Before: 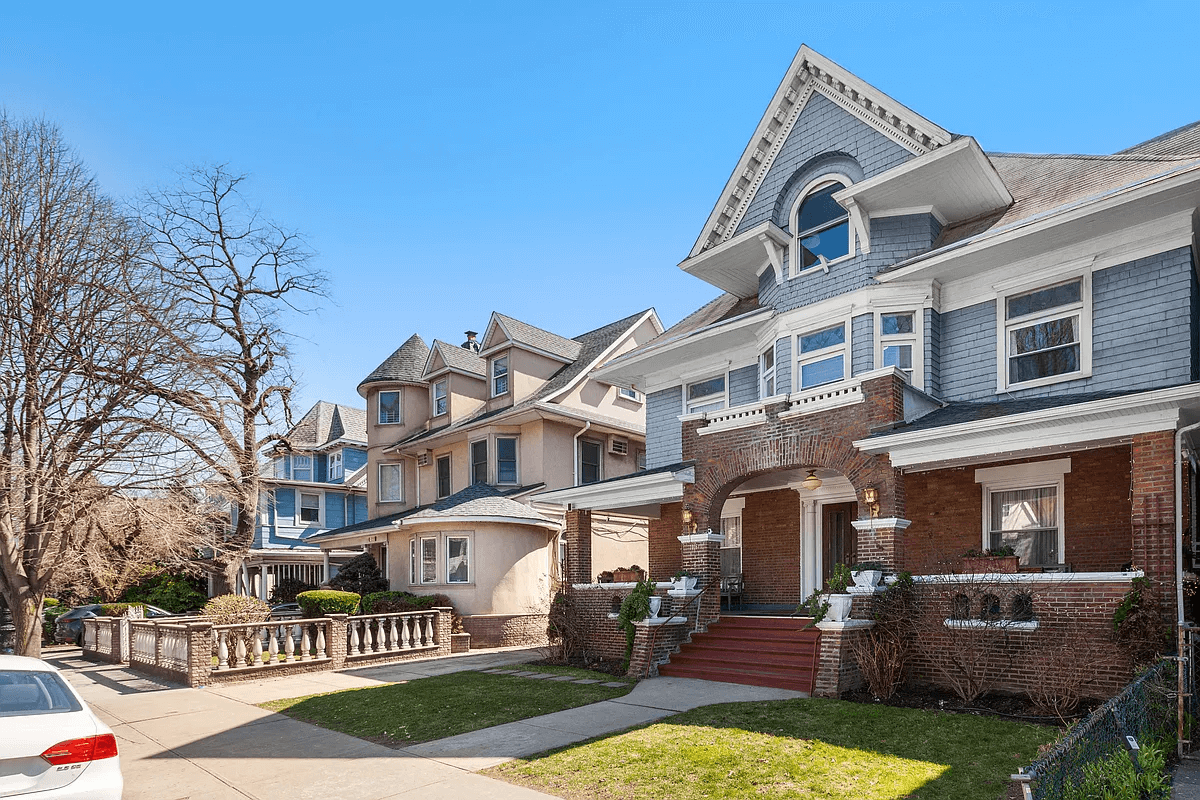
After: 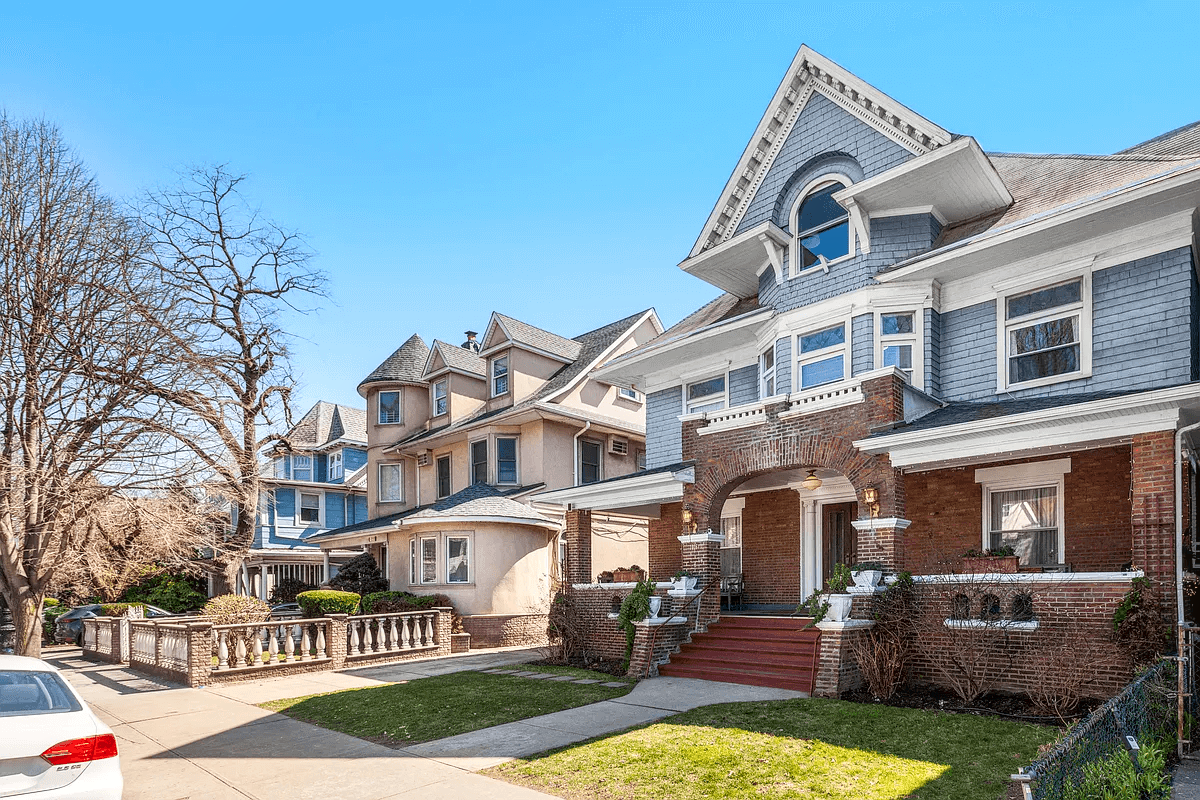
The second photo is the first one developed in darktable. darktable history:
exposure: black level correction 0, exposure 0 EV, compensate highlight preservation false
tone curve: curves: ch0 [(0, 0) (0.003, 0.032) (0.011, 0.033) (0.025, 0.036) (0.044, 0.046) (0.069, 0.069) (0.1, 0.108) (0.136, 0.157) (0.177, 0.208) (0.224, 0.256) (0.277, 0.313) (0.335, 0.379) (0.399, 0.444) (0.468, 0.514) (0.543, 0.595) (0.623, 0.687) (0.709, 0.772) (0.801, 0.854) (0.898, 0.933) (1, 1)], color space Lab, linked channels, preserve colors none
local contrast: on, module defaults
